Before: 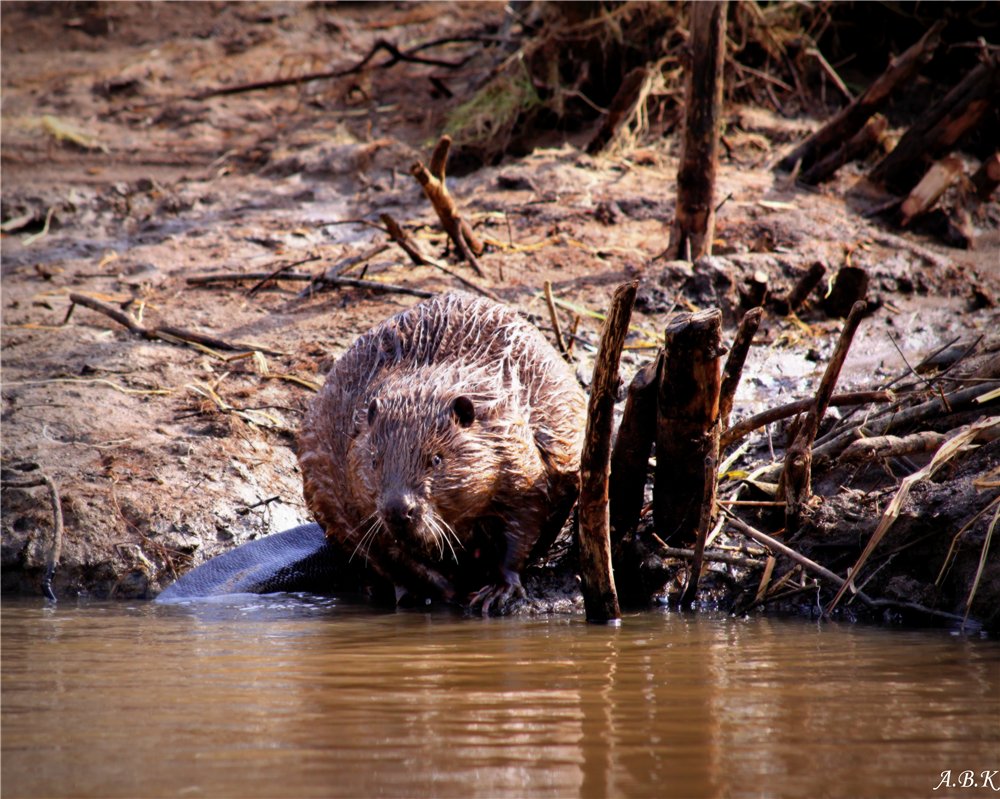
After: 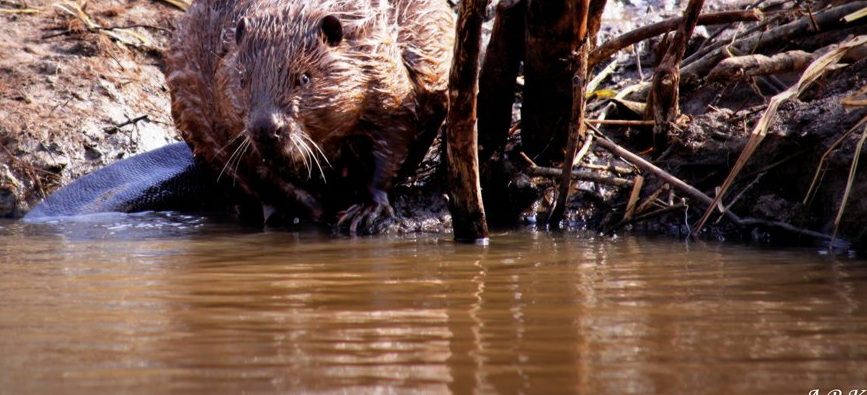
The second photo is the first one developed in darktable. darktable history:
crop and rotate: left 13.279%, top 47.802%, bottom 2.734%
